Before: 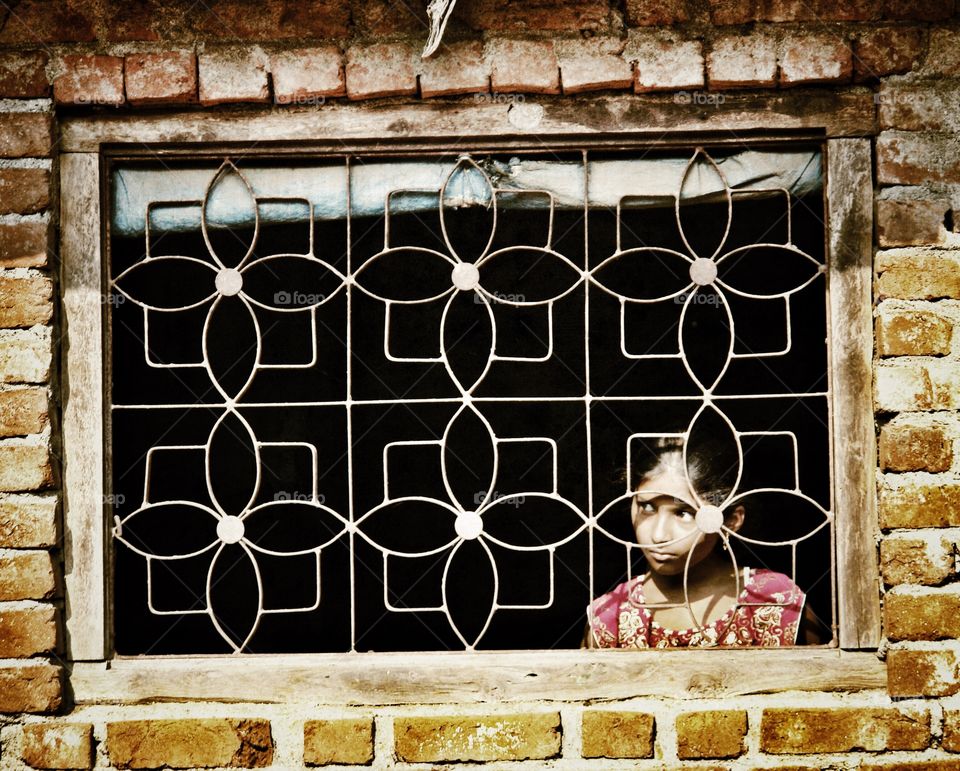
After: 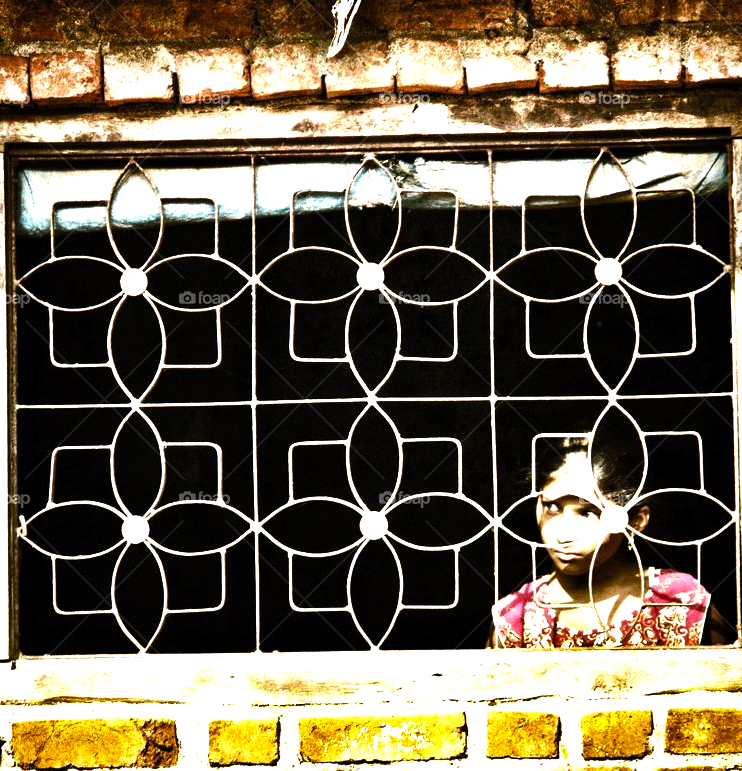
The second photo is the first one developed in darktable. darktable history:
tone equalizer: luminance estimator HSV value / RGB max
crop: left 9.901%, right 12.727%
color balance rgb: perceptual saturation grading › global saturation 19.816%, perceptual brilliance grading › highlights 46.521%, perceptual brilliance grading › mid-tones 22.095%, perceptual brilliance grading › shadows -6.733%, global vibrance 2.593%
